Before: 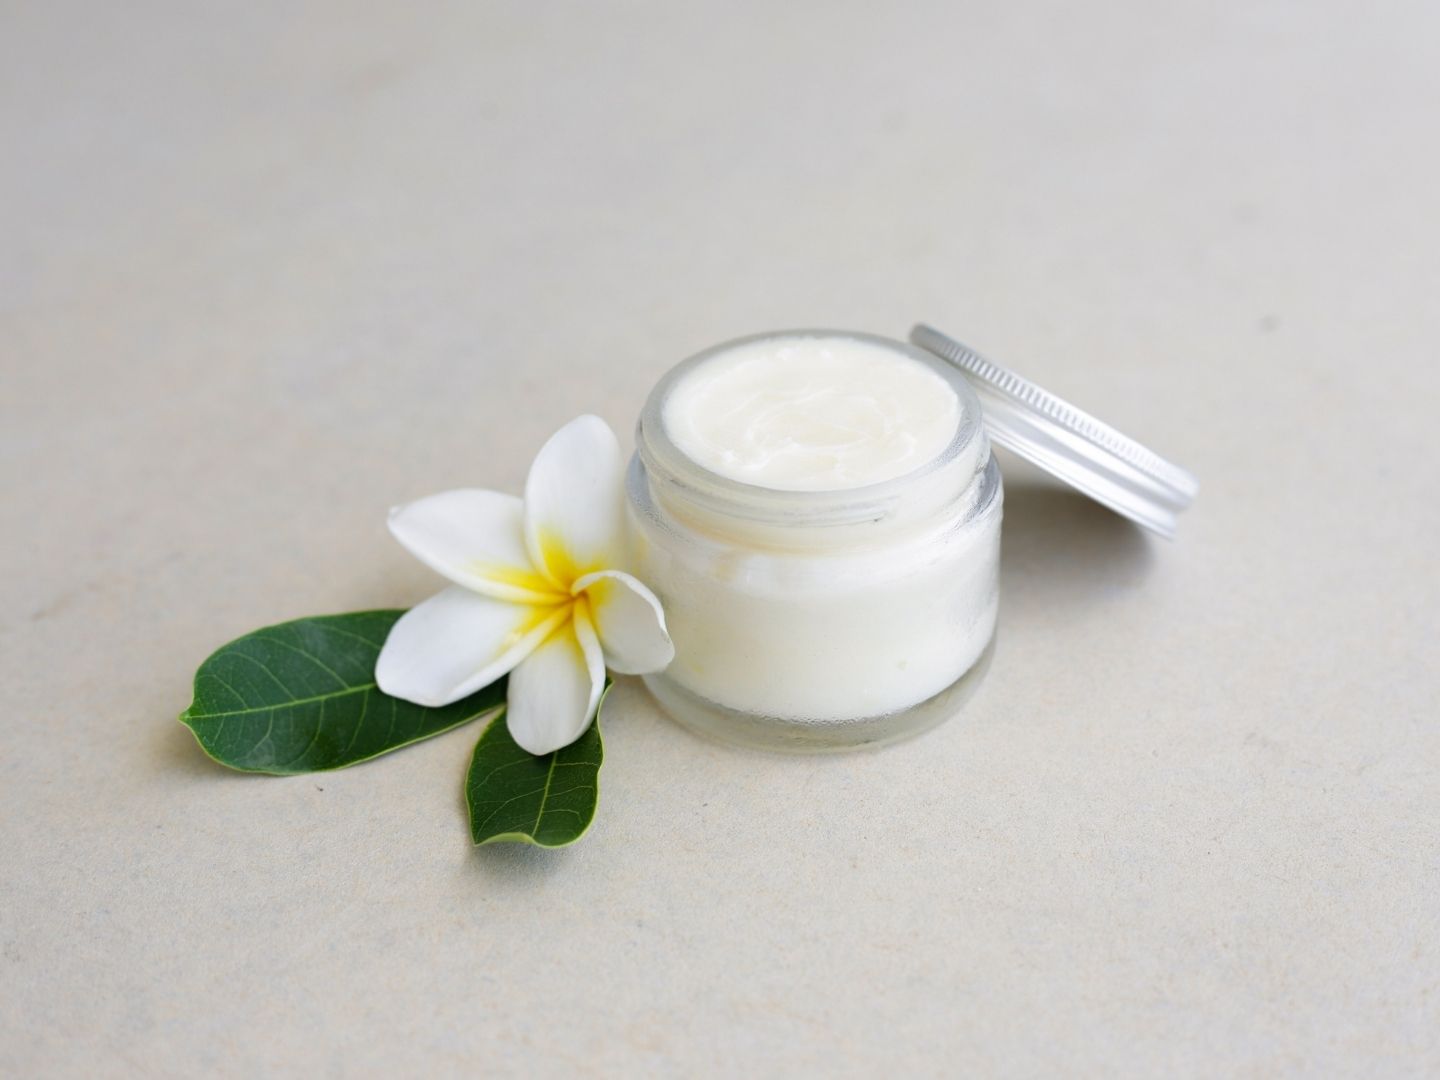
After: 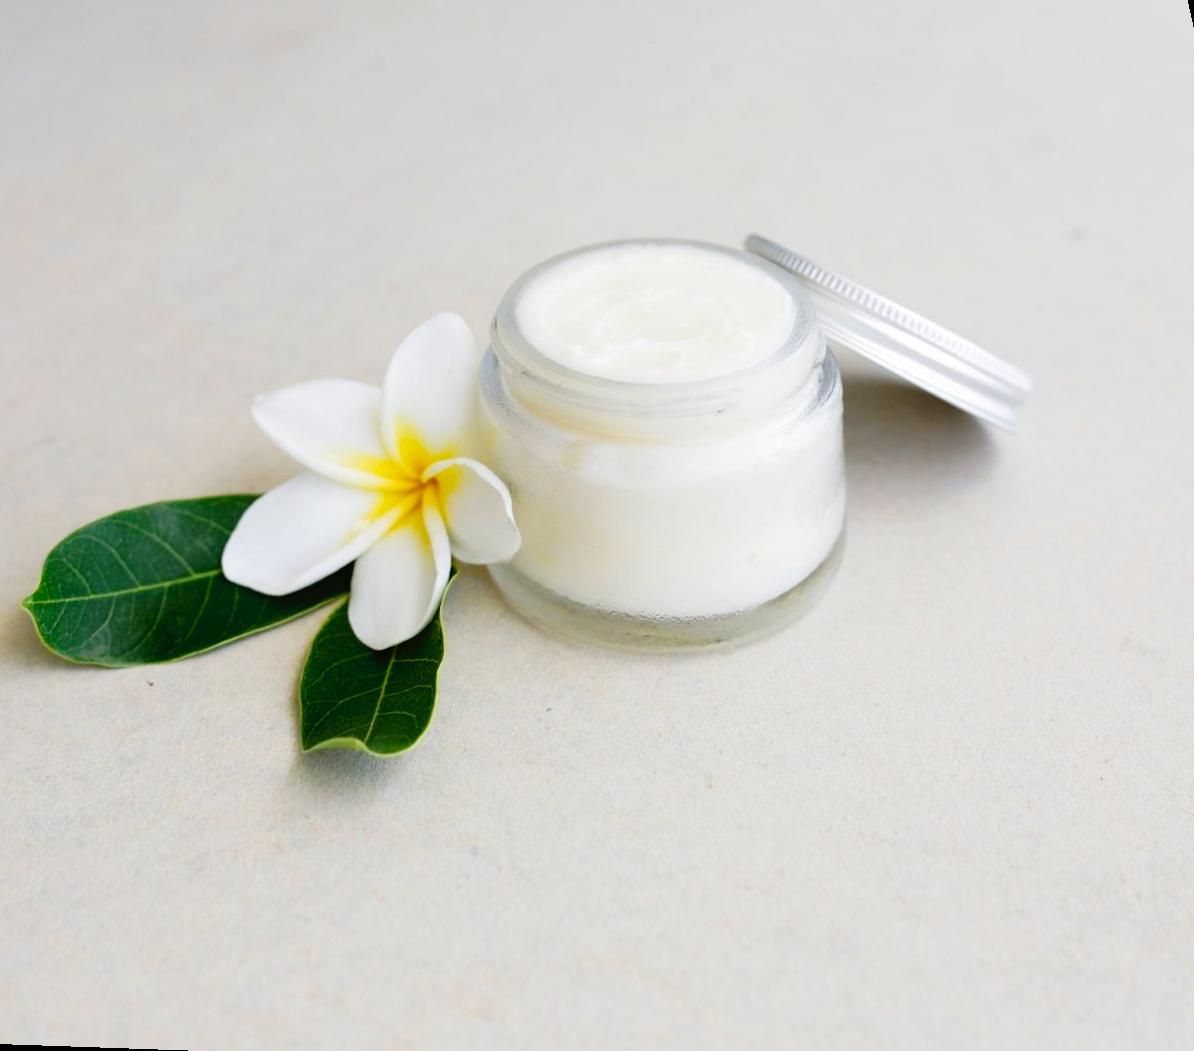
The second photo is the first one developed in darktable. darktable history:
rotate and perspective: rotation 0.72°, lens shift (vertical) -0.352, lens shift (horizontal) -0.051, crop left 0.152, crop right 0.859, crop top 0.019, crop bottom 0.964
tone curve: curves: ch0 [(0, 0) (0.003, 0.007) (0.011, 0.01) (0.025, 0.018) (0.044, 0.028) (0.069, 0.034) (0.1, 0.04) (0.136, 0.051) (0.177, 0.104) (0.224, 0.161) (0.277, 0.234) (0.335, 0.316) (0.399, 0.41) (0.468, 0.487) (0.543, 0.577) (0.623, 0.679) (0.709, 0.769) (0.801, 0.854) (0.898, 0.922) (1, 1)], preserve colors none
